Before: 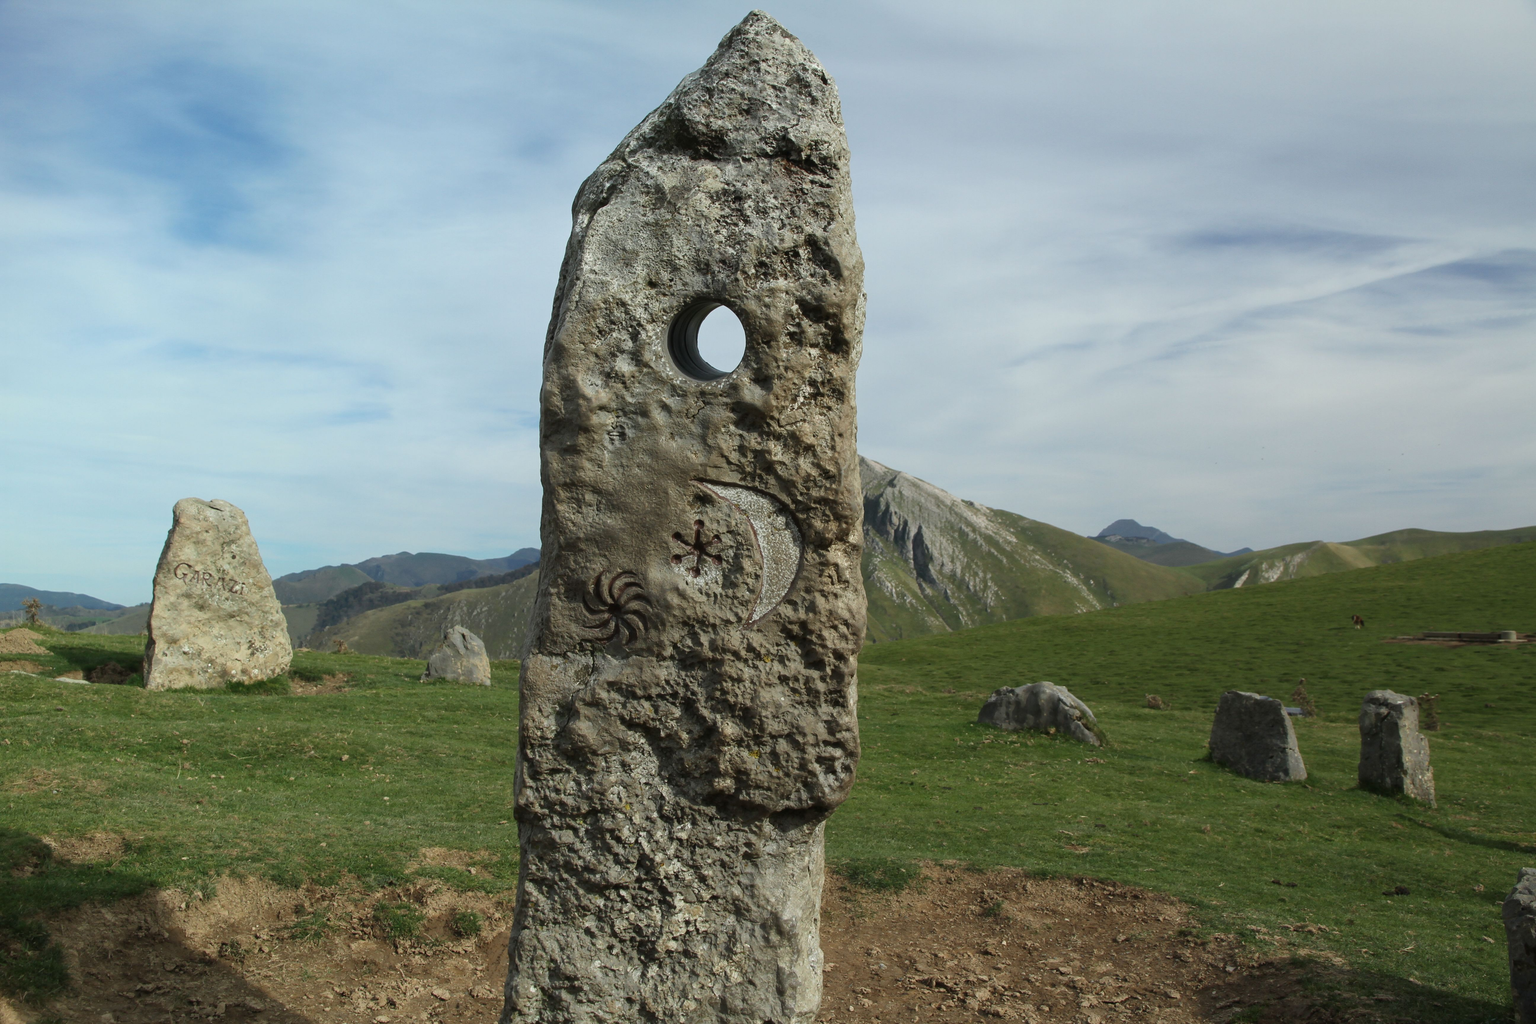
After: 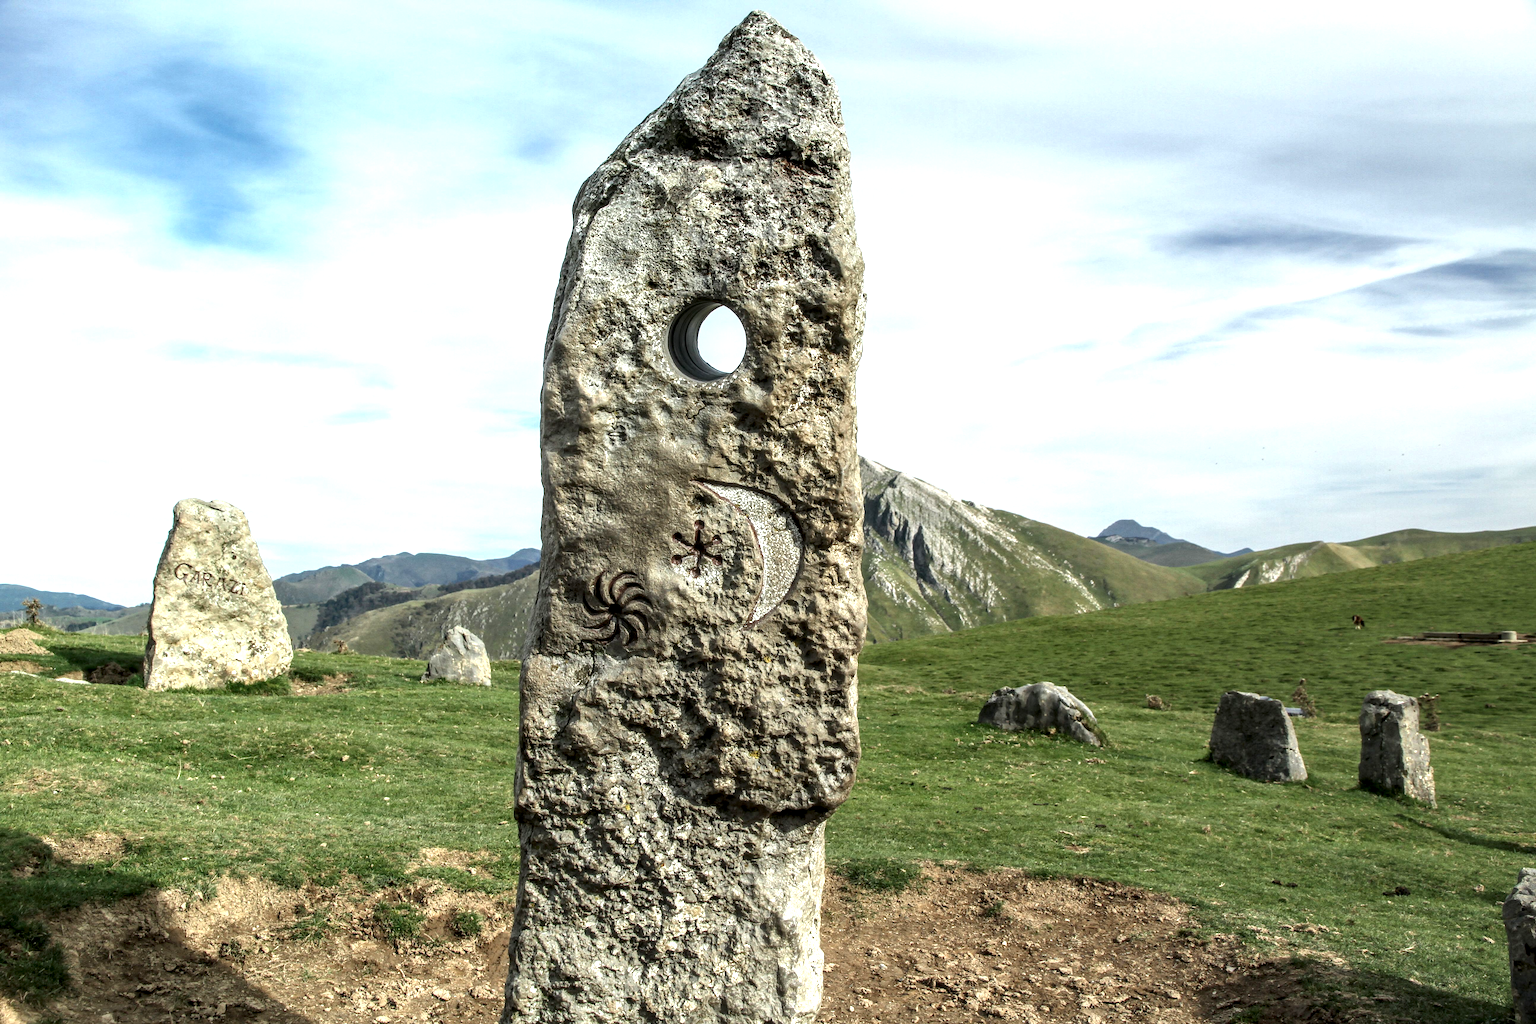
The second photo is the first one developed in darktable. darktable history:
exposure: black level correction 0, exposure 1.001 EV, compensate highlight preservation false
local contrast: highlights 1%, shadows 3%, detail 182%
